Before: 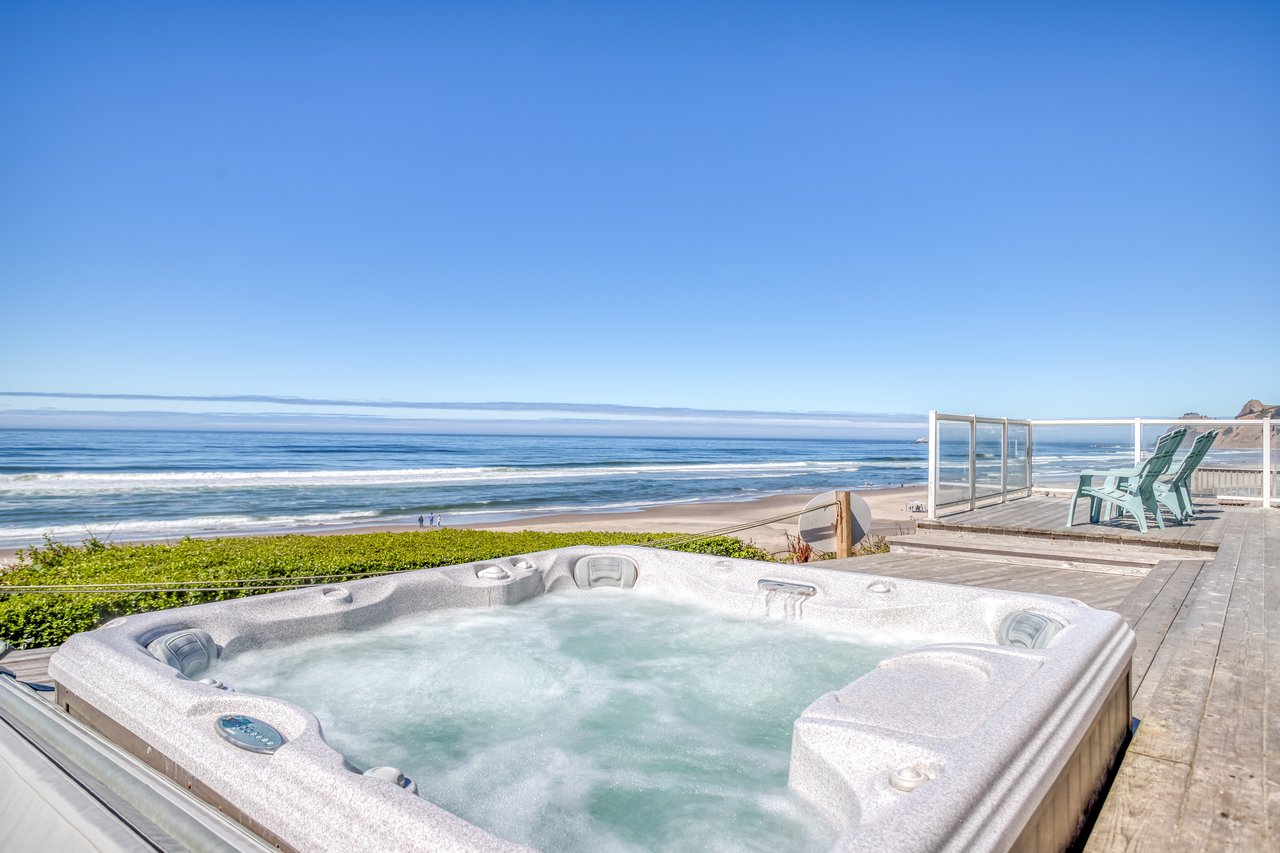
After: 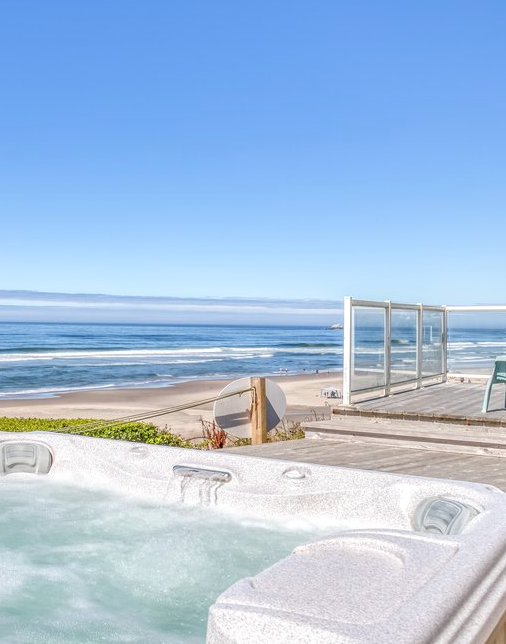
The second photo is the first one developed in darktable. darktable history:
tone equalizer: -7 EV 0.15 EV, -6 EV 0.6 EV, -5 EV 1.15 EV, -4 EV 1.33 EV, -3 EV 1.15 EV, -2 EV 0.6 EV, -1 EV 0.15 EV, mask exposure compensation -0.5 EV
crop: left 45.721%, top 13.393%, right 14.118%, bottom 10.01%
